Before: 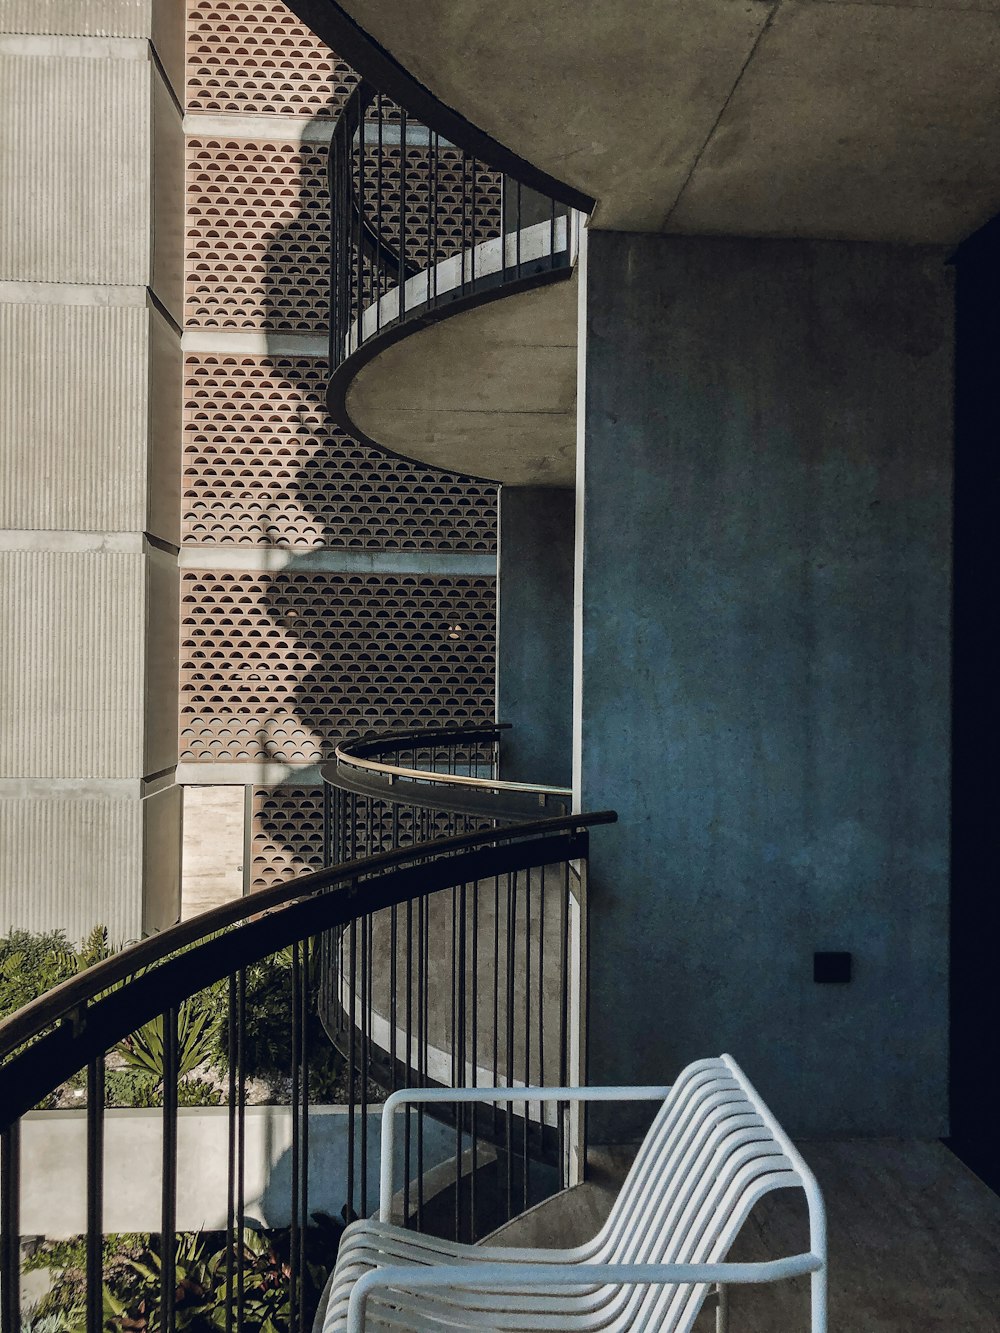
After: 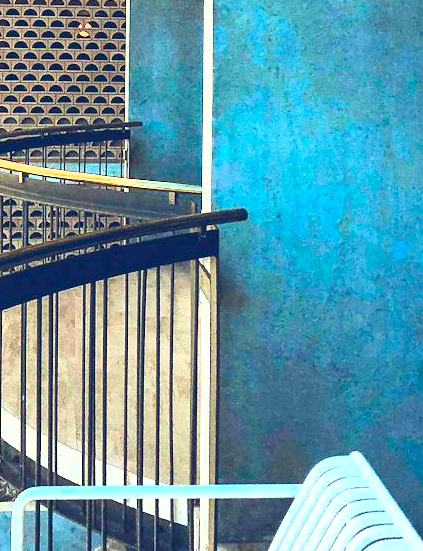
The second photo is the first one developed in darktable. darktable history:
exposure: black level correction 0, exposure 1.954 EV, compensate exposure bias true, compensate highlight preservation false
contrast brightness saturation: contrast 0.198, brightness 0.202, saturation 0.781
crop: left 37.042%, top 45.214%, right 20.617%, bottom 13.388%
shadows and highlights: radius 127.83, shadows 30.3, highlights -30.66, low approximation 0.01, soften with gaussian
